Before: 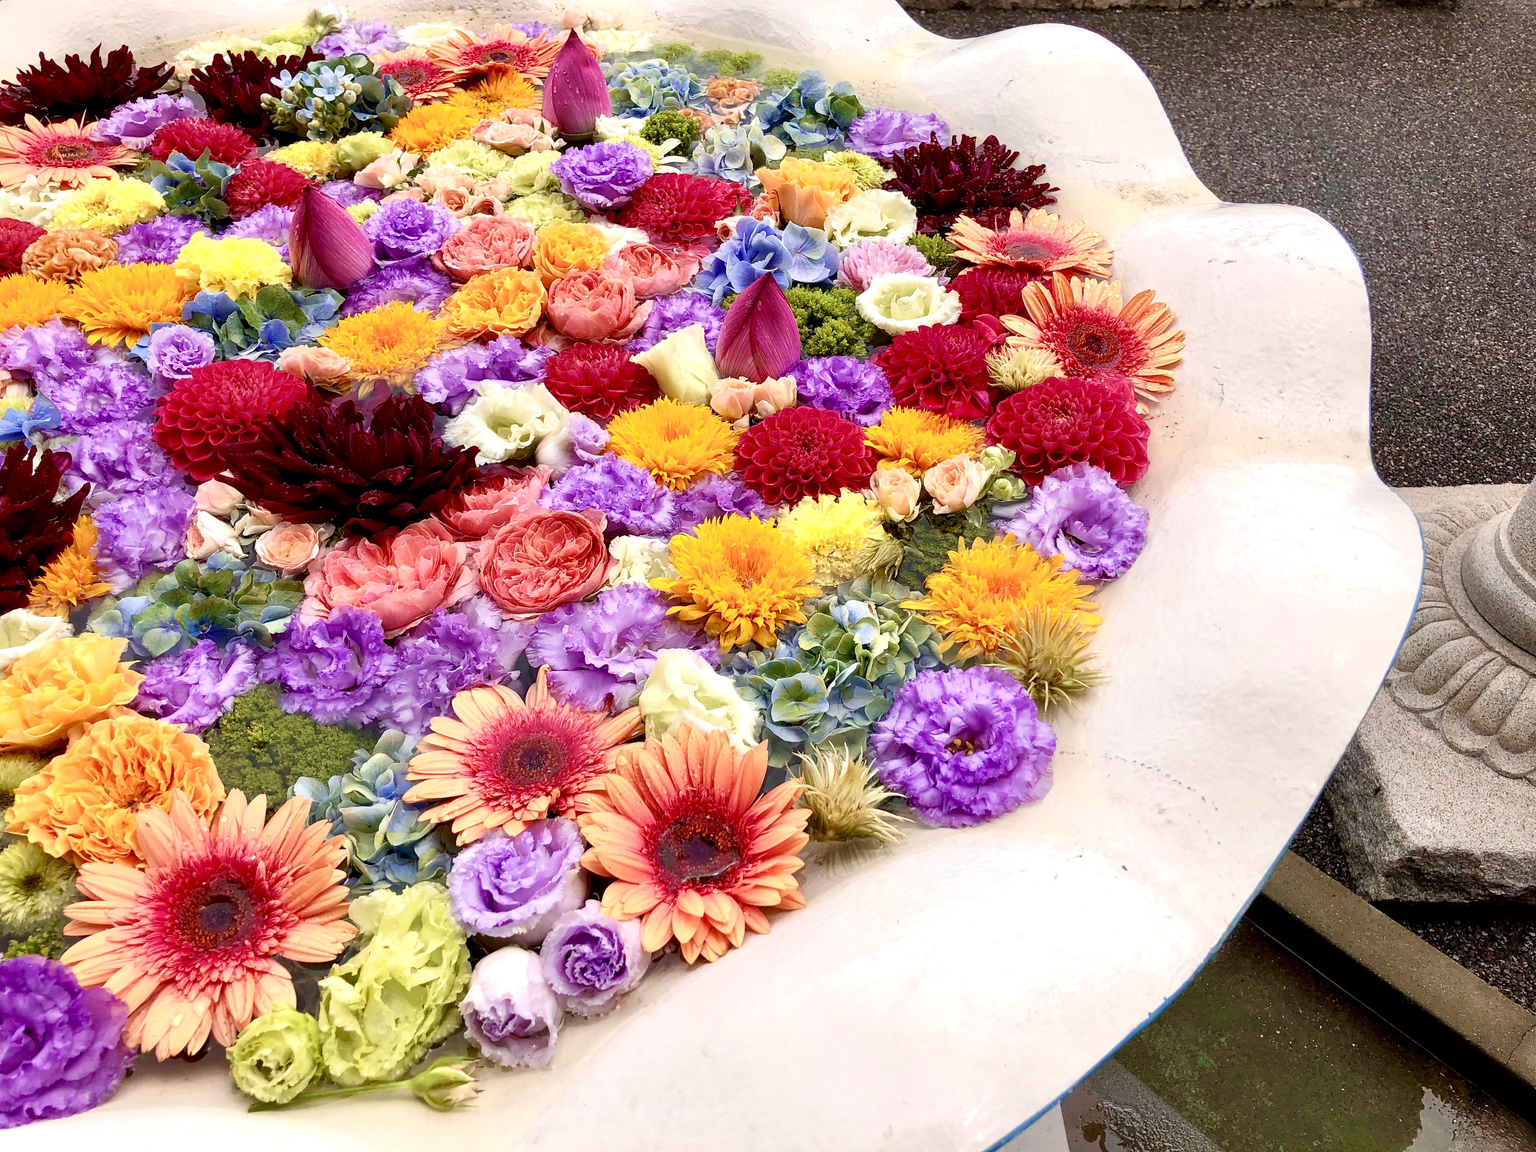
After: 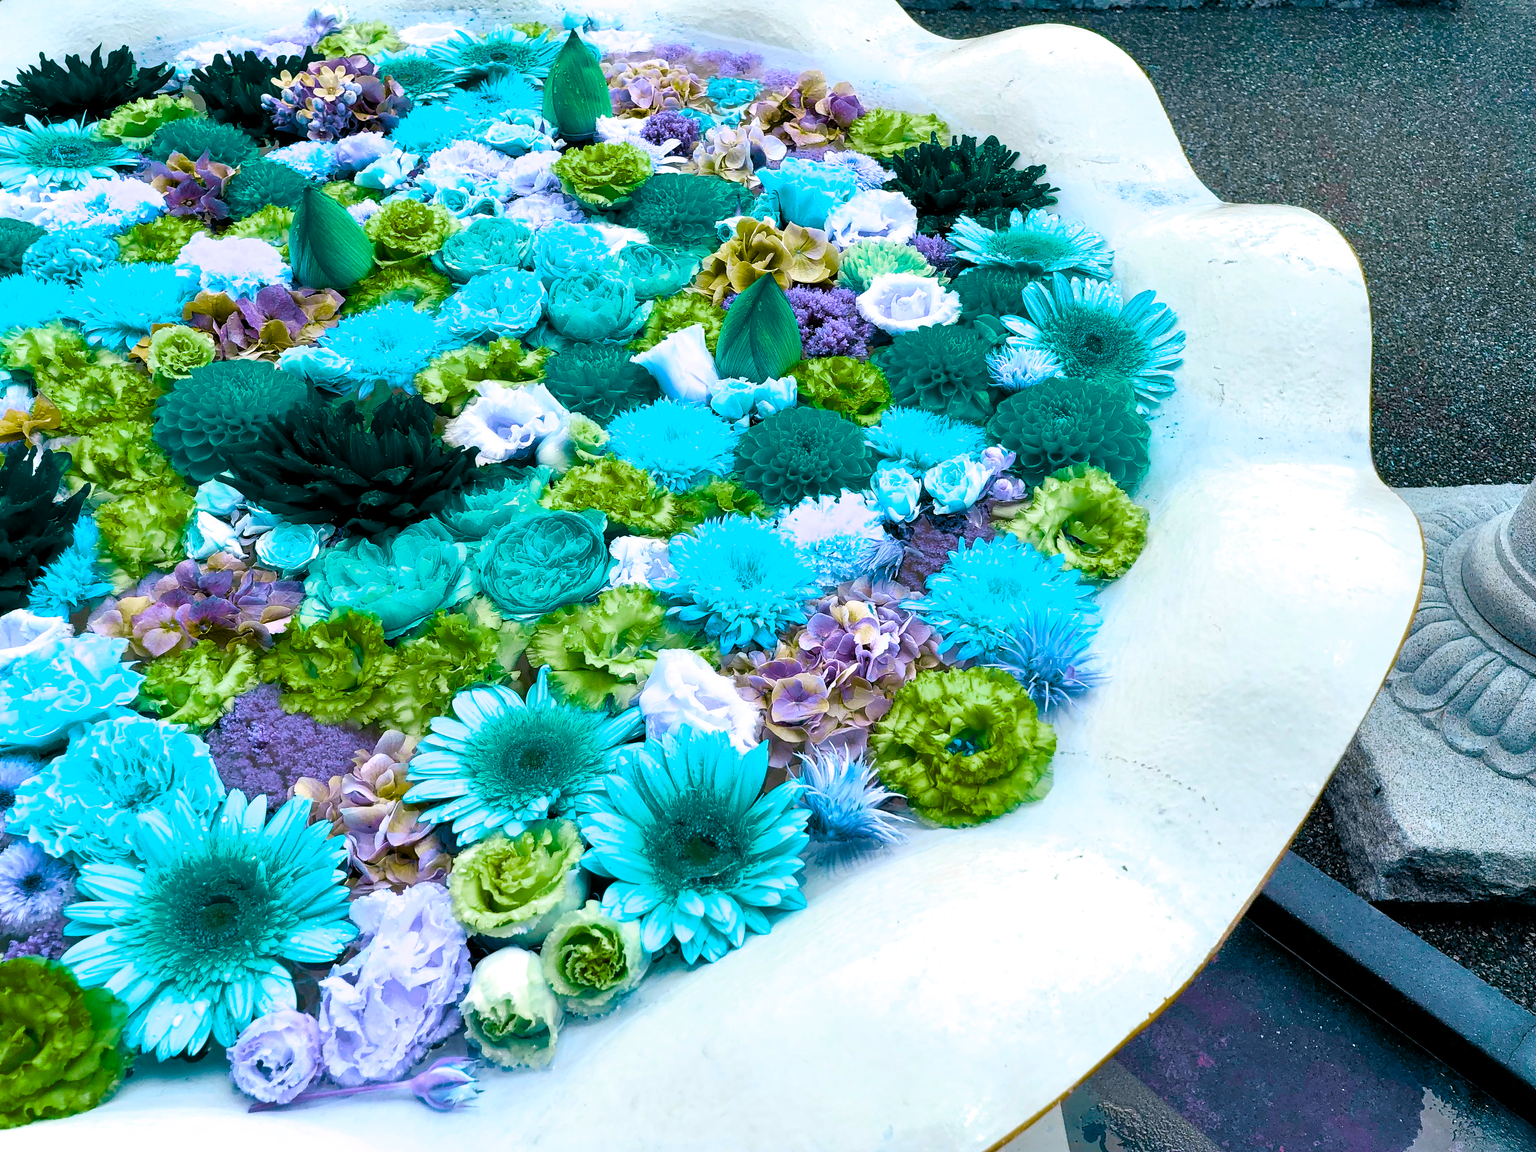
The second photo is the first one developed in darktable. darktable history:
color balance rgb: hue shift 180°, global vibrance 50%, contrast 0.32%
exposure: exposure 0 EV
